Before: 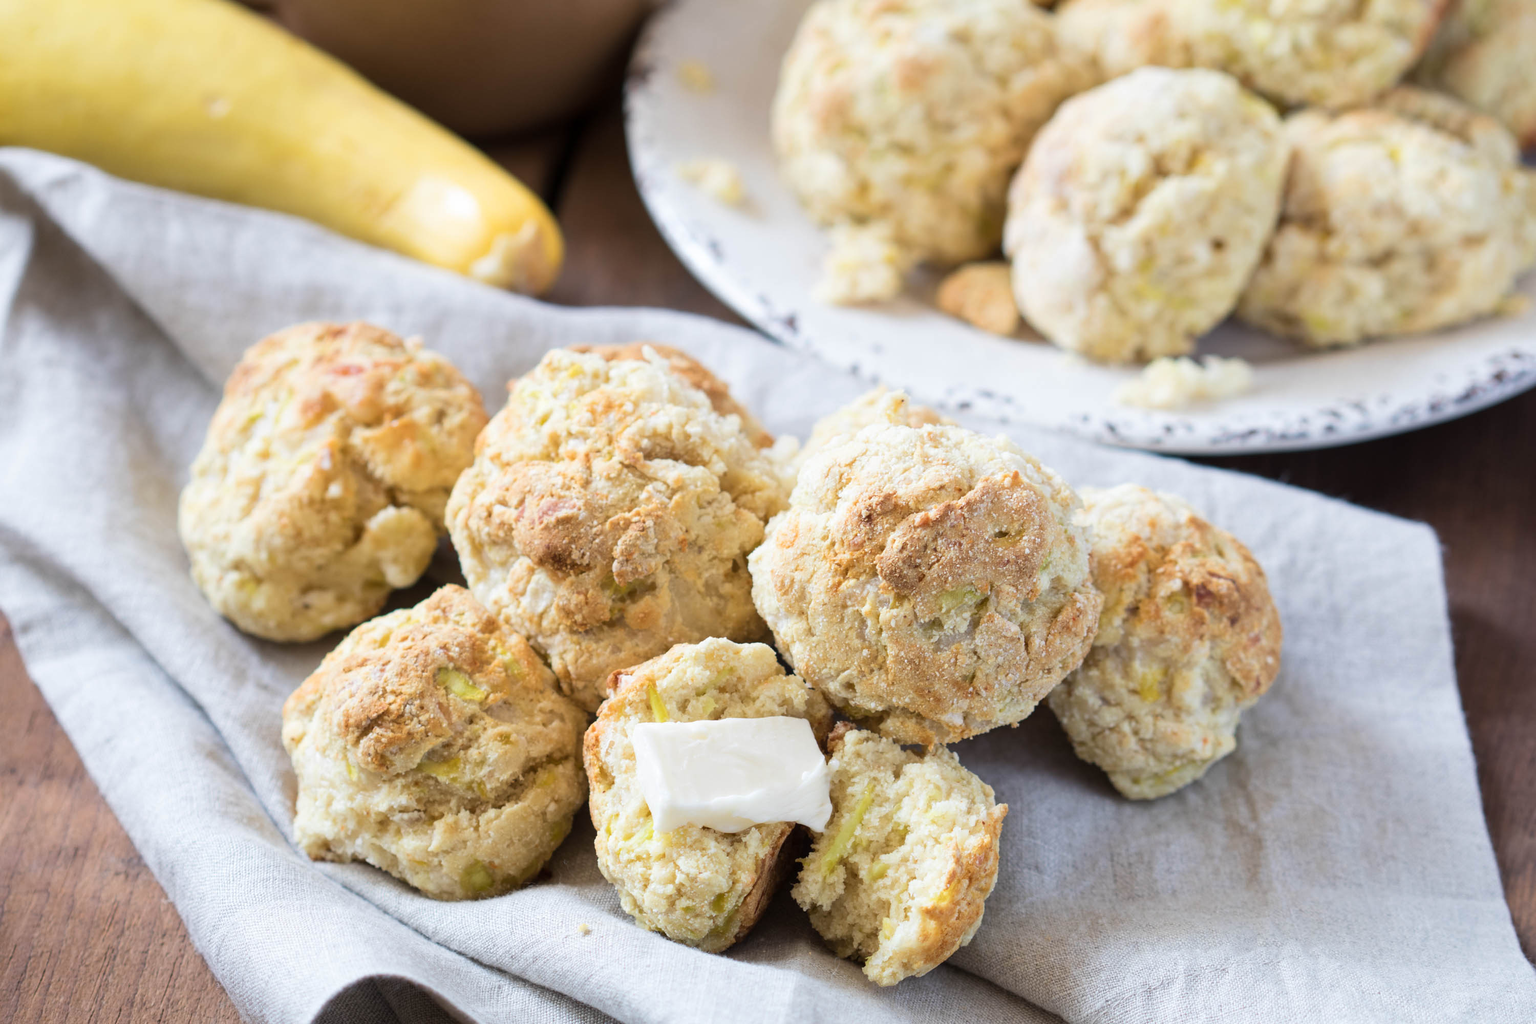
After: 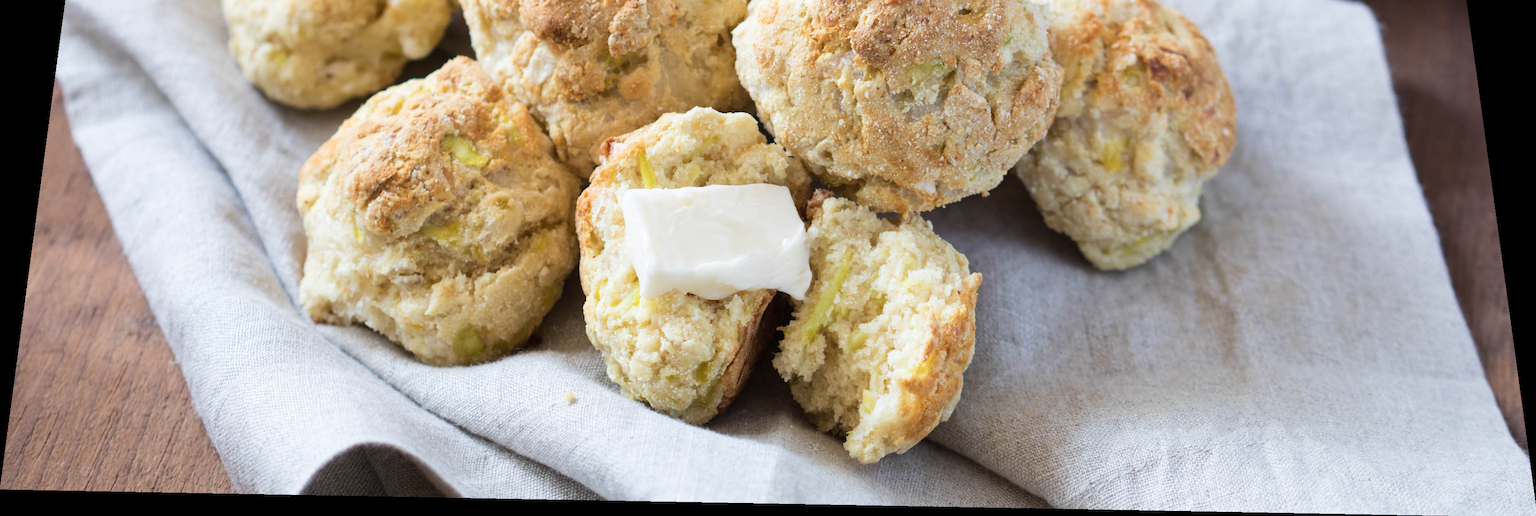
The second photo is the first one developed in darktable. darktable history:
crop and rotate: top 46.237%
rotate and perspective: rotation 0.128°, lens shift (vertical) -0.181, lens shift (horizontal) -0.044, shear 0.001, automatic cropping off
